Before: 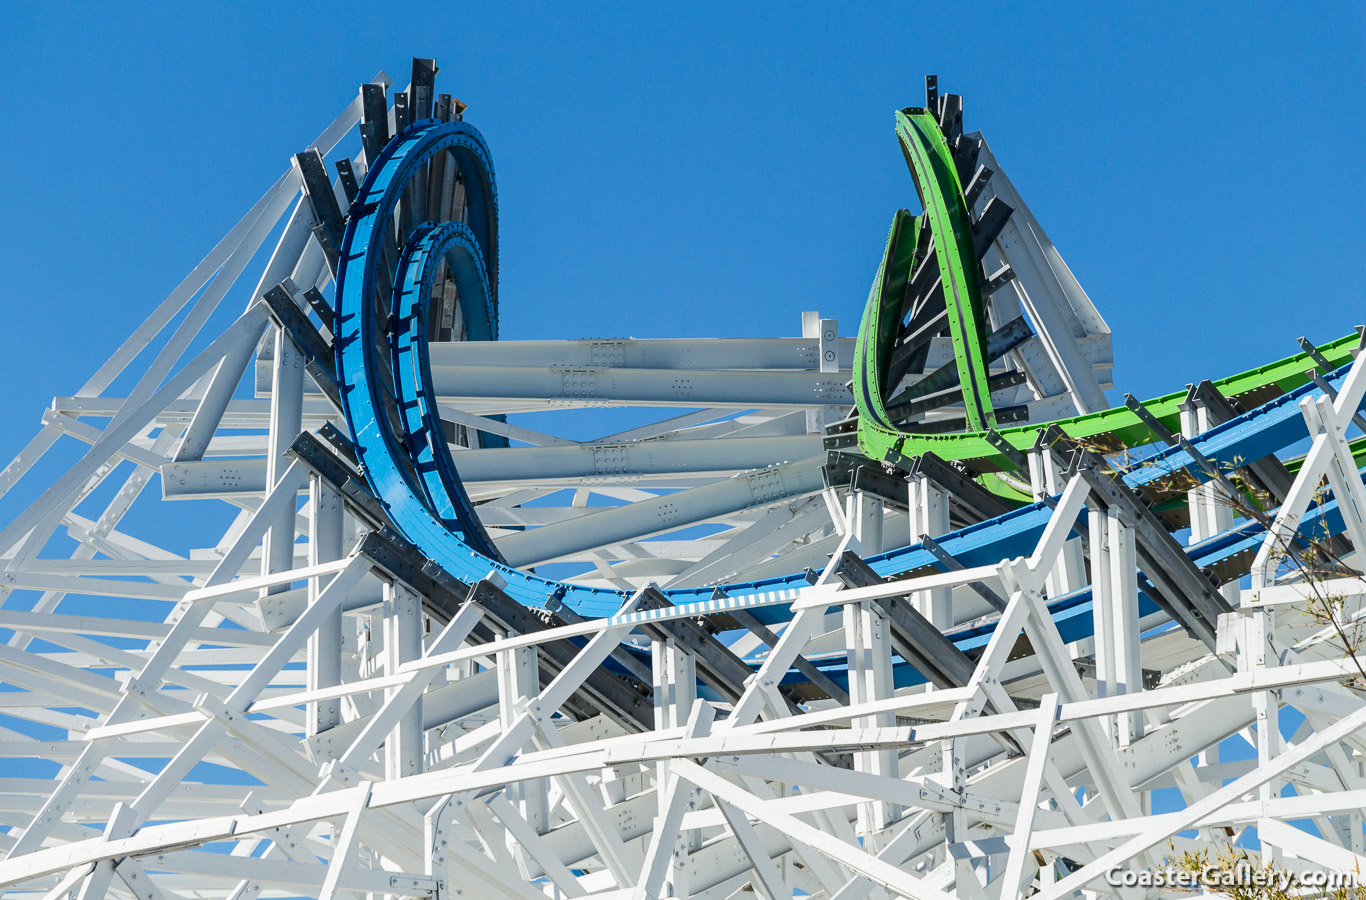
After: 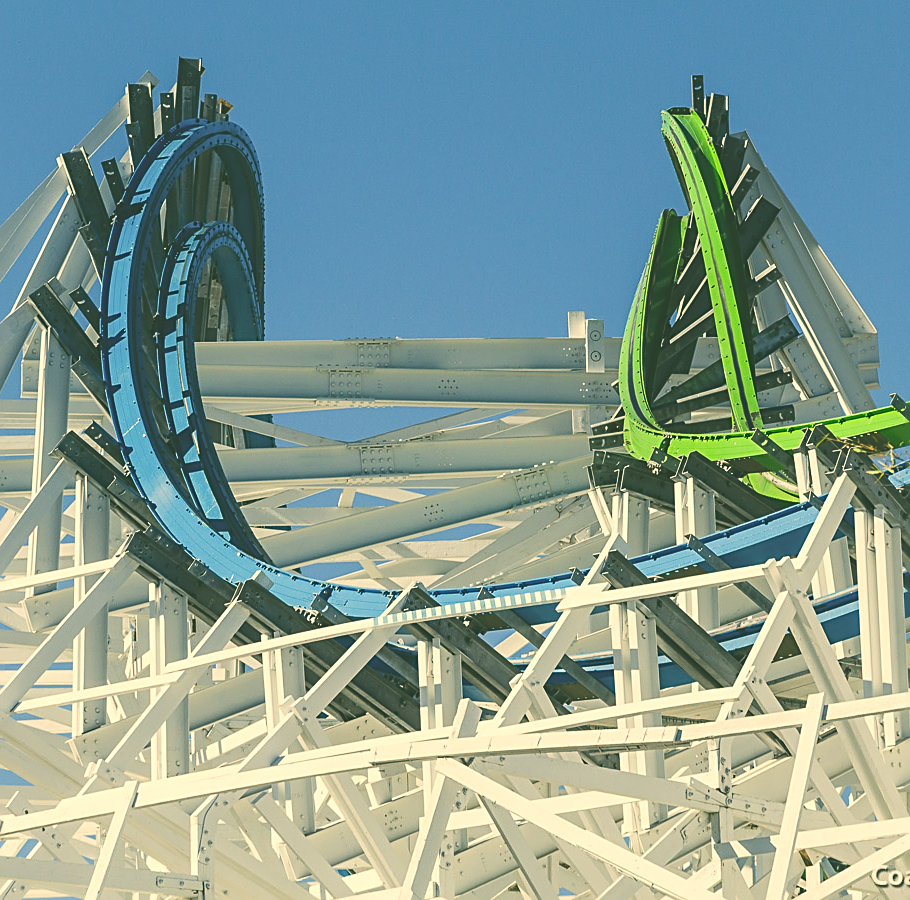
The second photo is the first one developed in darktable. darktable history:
sharpen: on, module defaults
exposure: black level correction -0.039, exposure 0.06 EV, compensate exposure bias true, compensate highlight preservation false
crop: left 17.167%, right 16.172%
color correction: highlights a* 5.04, highlights b* 23.67, shadows a* -15.64, shadows b* 3.73
